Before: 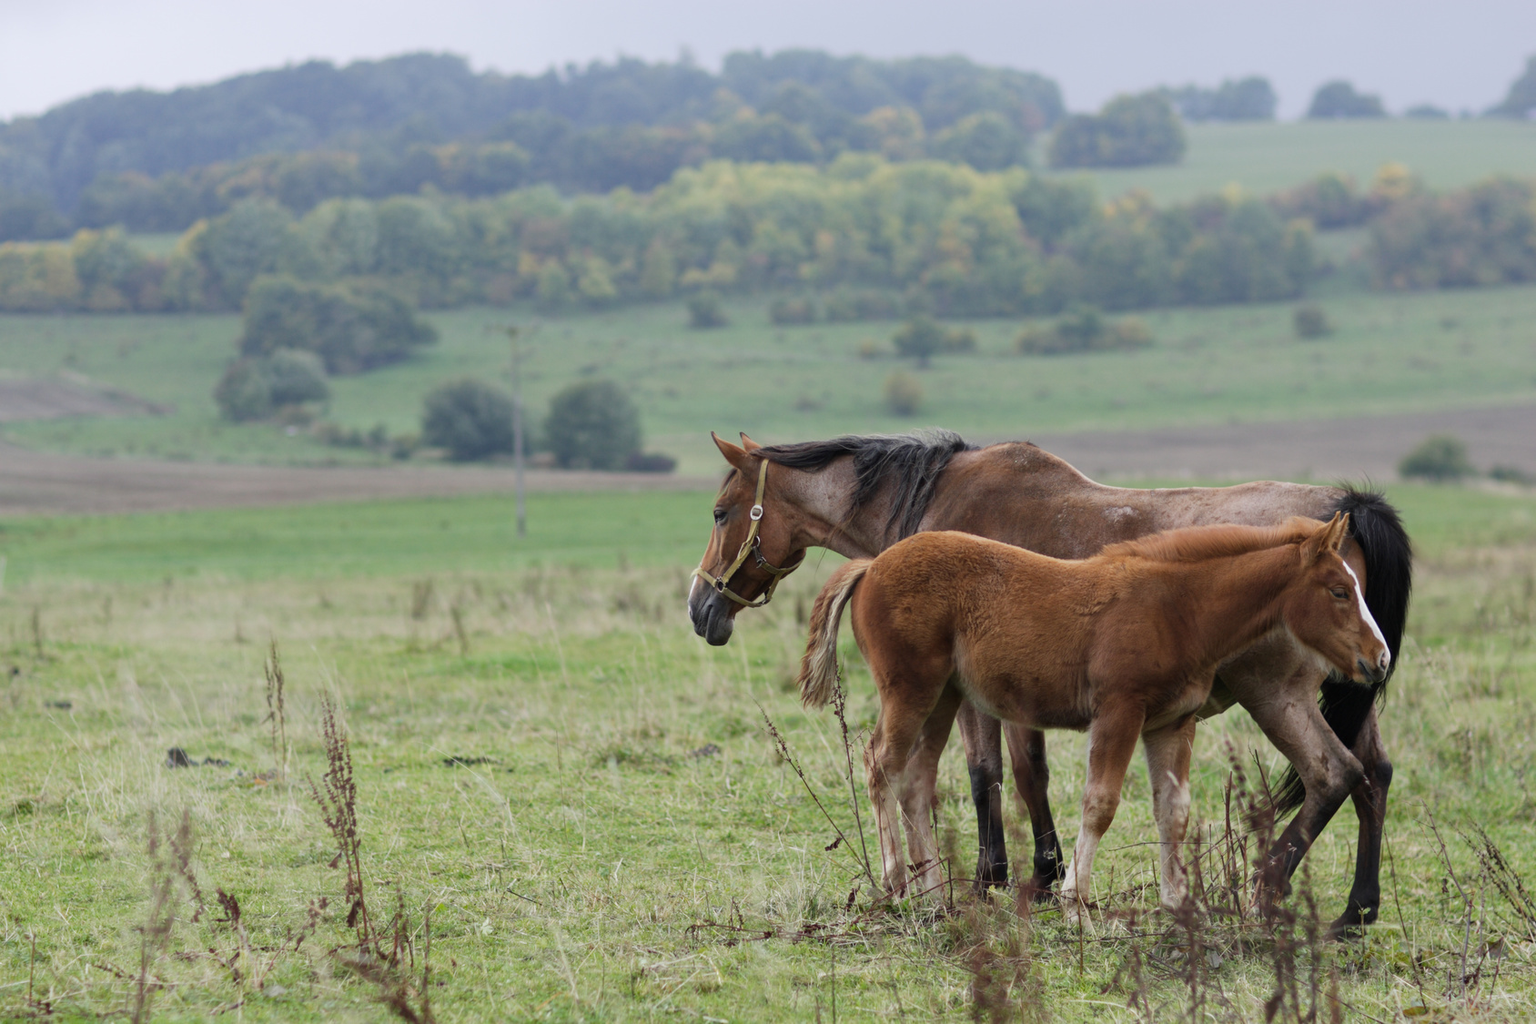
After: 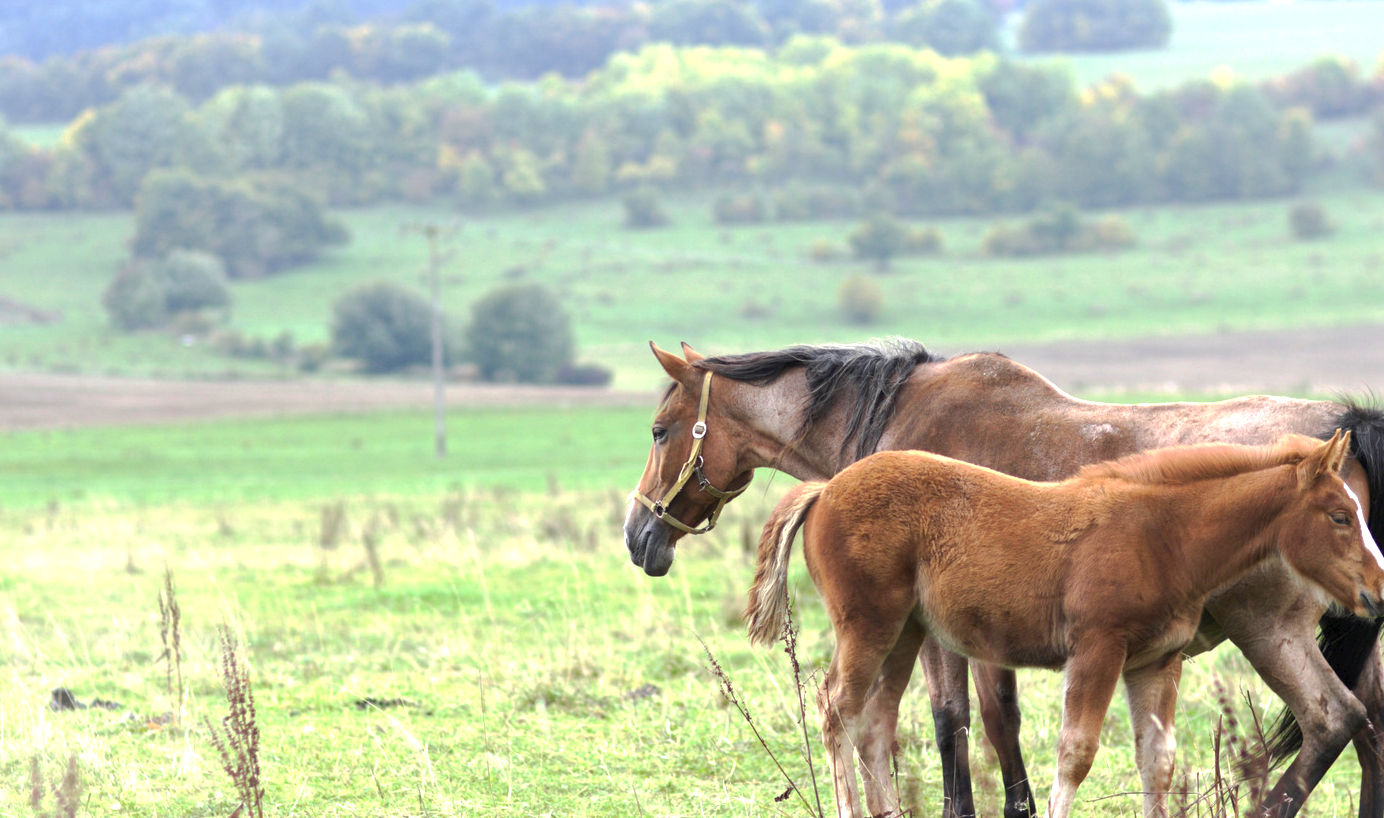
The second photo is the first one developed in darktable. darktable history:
exposure: black level correction 0.001, exposure 1.3 EV, compensate highlight preservation false
crop: left 7.856%, top 11.836%, right 10.12%, bottom 15.387%
tone curve: curves: ch0 [(0, 0) (0.003, 0.027) (0.011, 0.03) (0.025, 0.04) (0.044, 0.063) (0.069, 0.093) (0.1, 0.125) (0.136, 0.153) (0.177, 0.191) (0.224, 0.232) (0.277, 0.279) (0.335, 0.333) (0.399, 0.39) (0.468, 0.457) (0.543, 0.535) (0.623, 0.611) (0.709, 0.683) (0.801, 0.758) (0.898, 0.853) (1, 1)], preserve colors none
